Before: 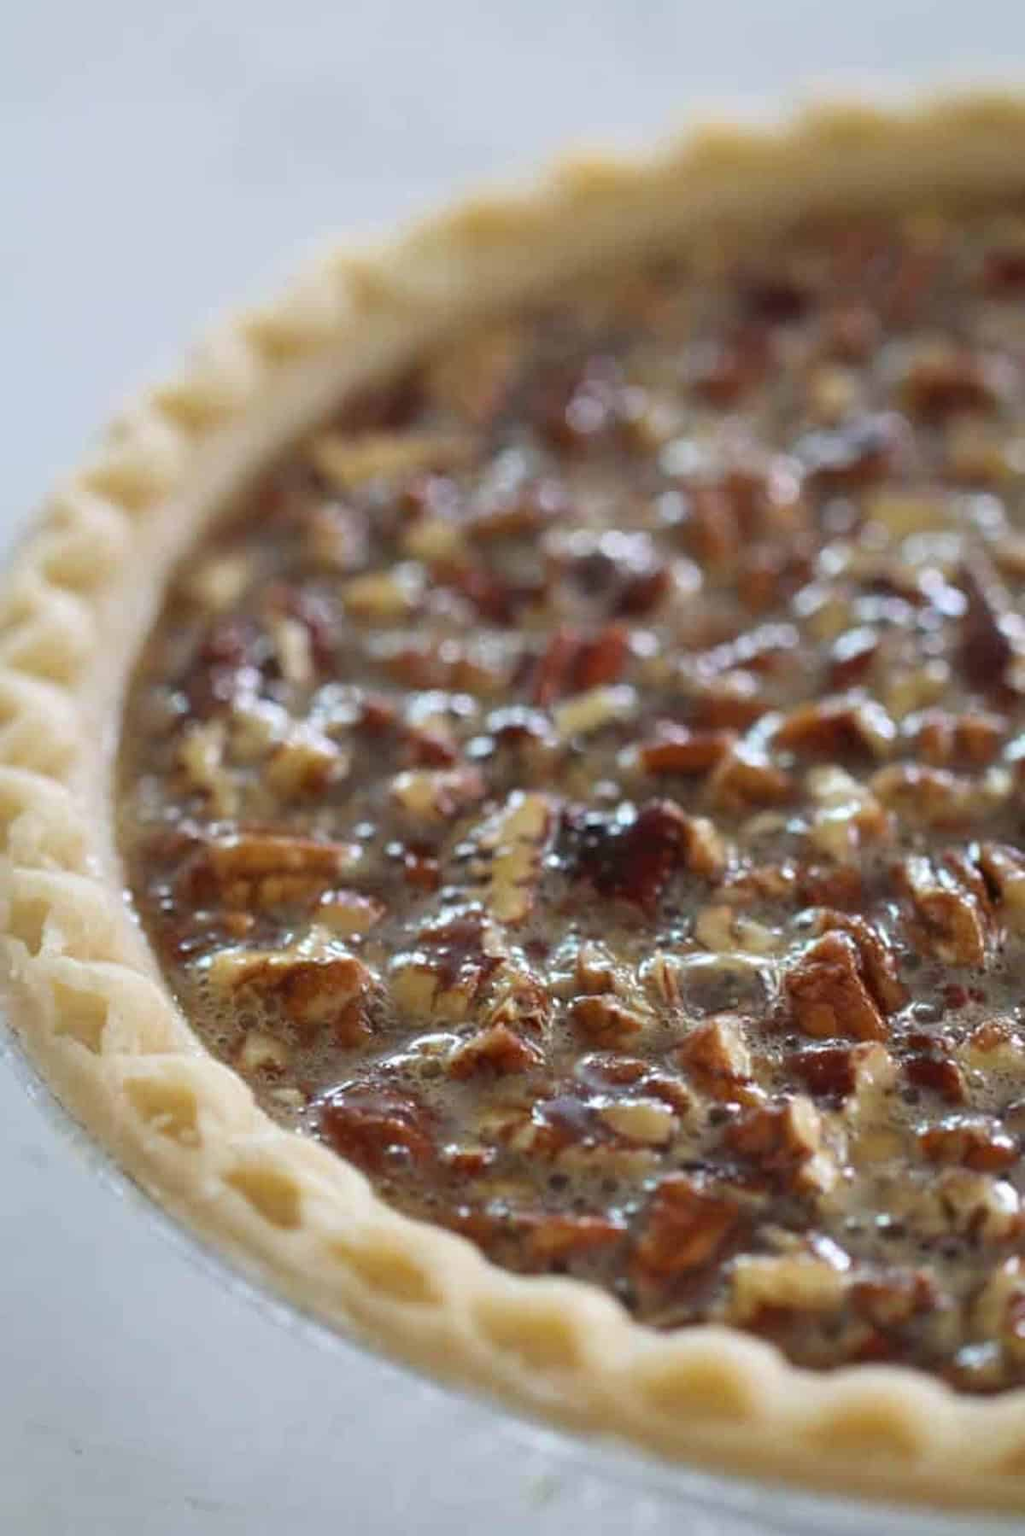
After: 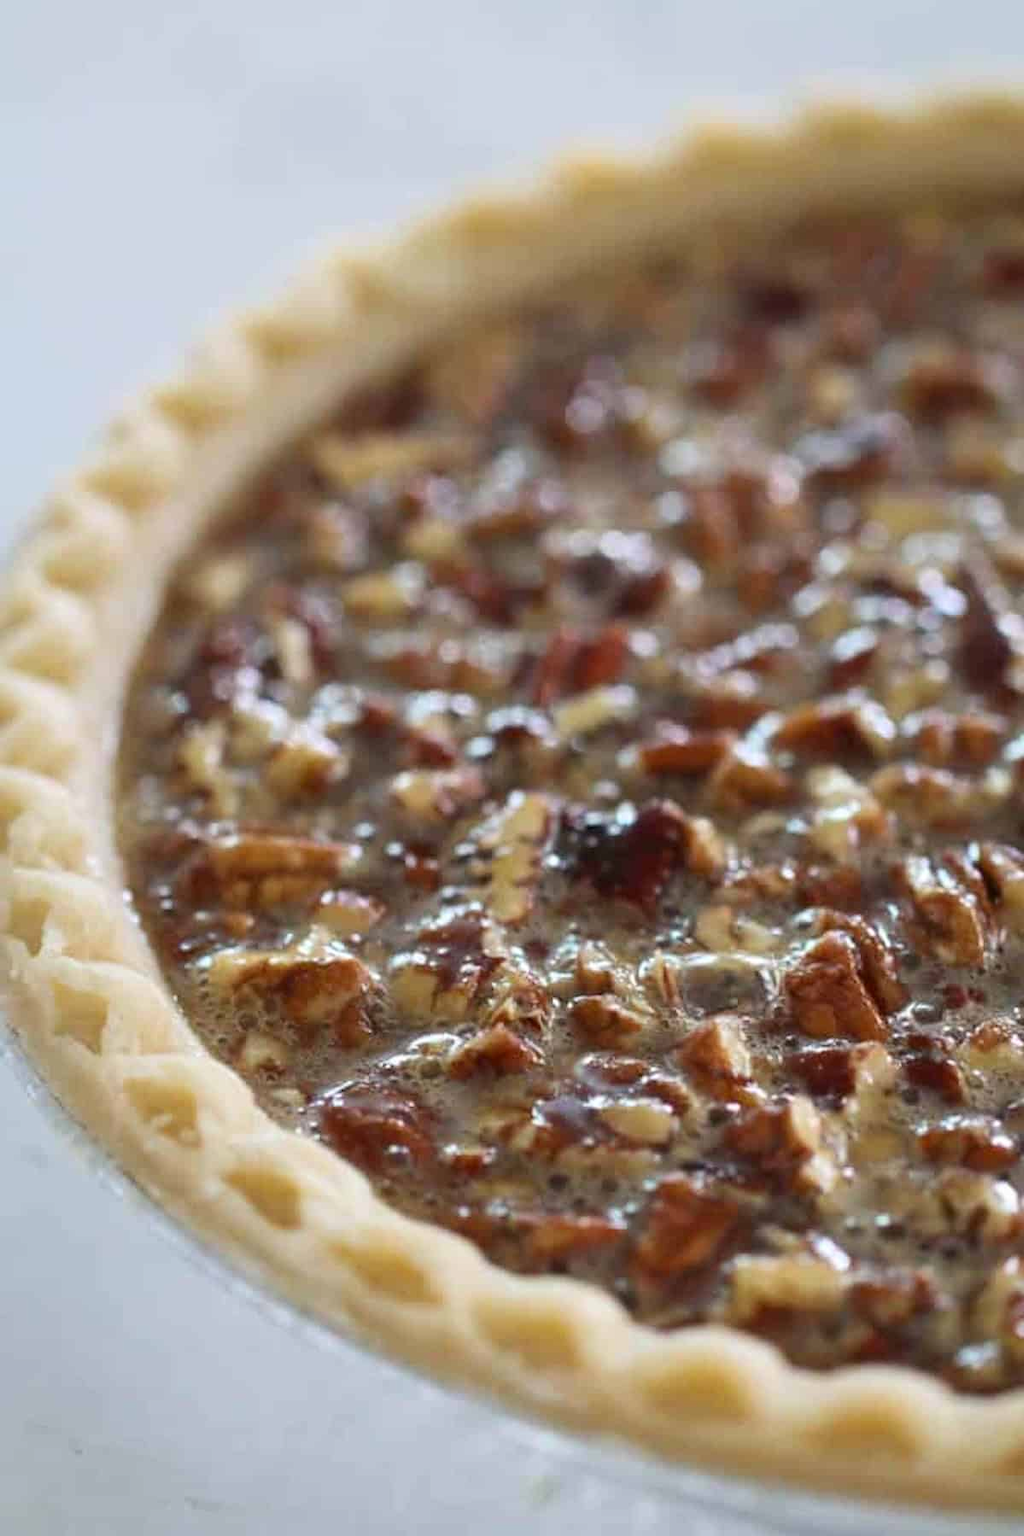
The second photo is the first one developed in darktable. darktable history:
contrast brightness saturation: contrast 0.099, brightness 0.017, saturation 0.024
